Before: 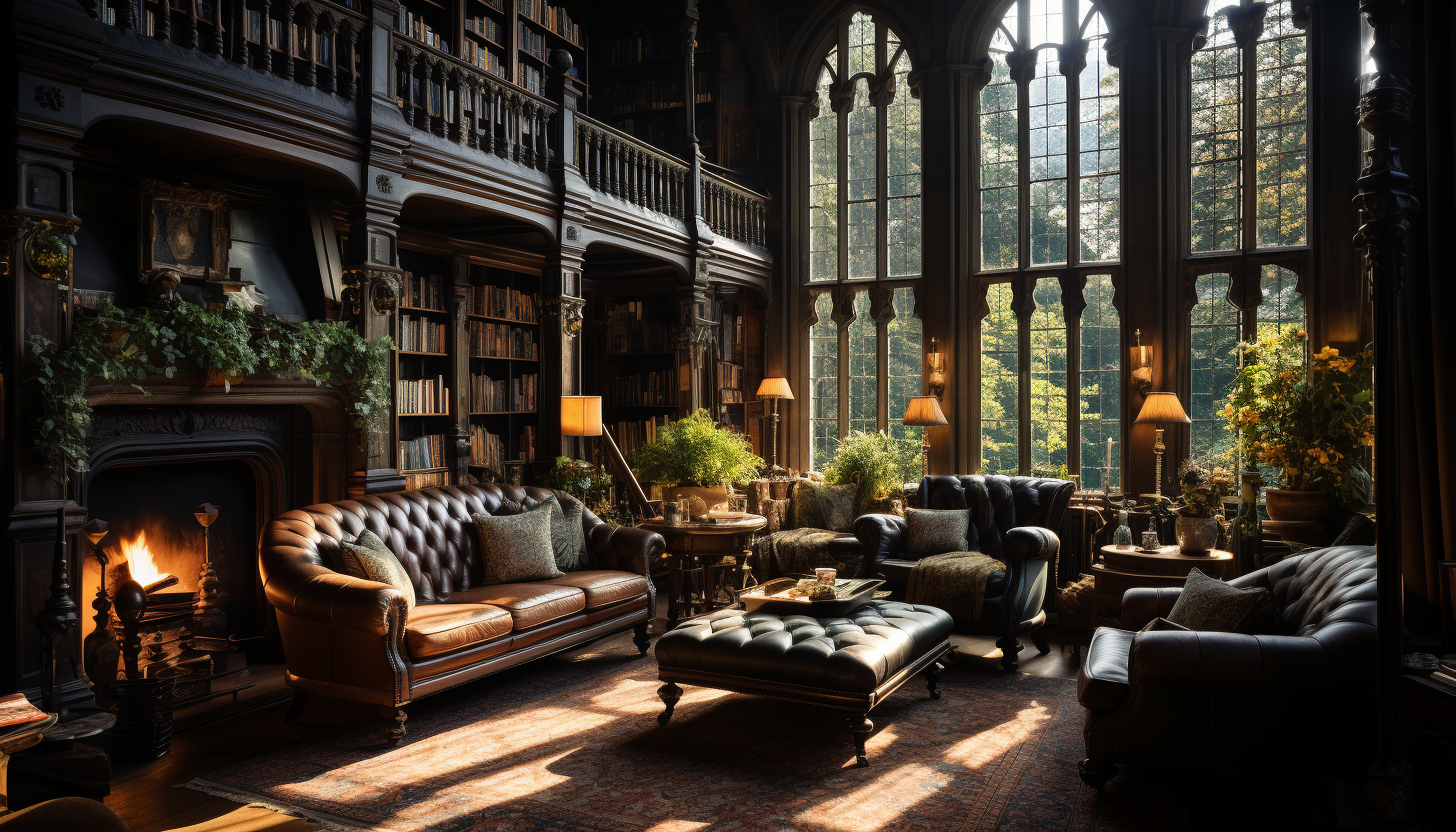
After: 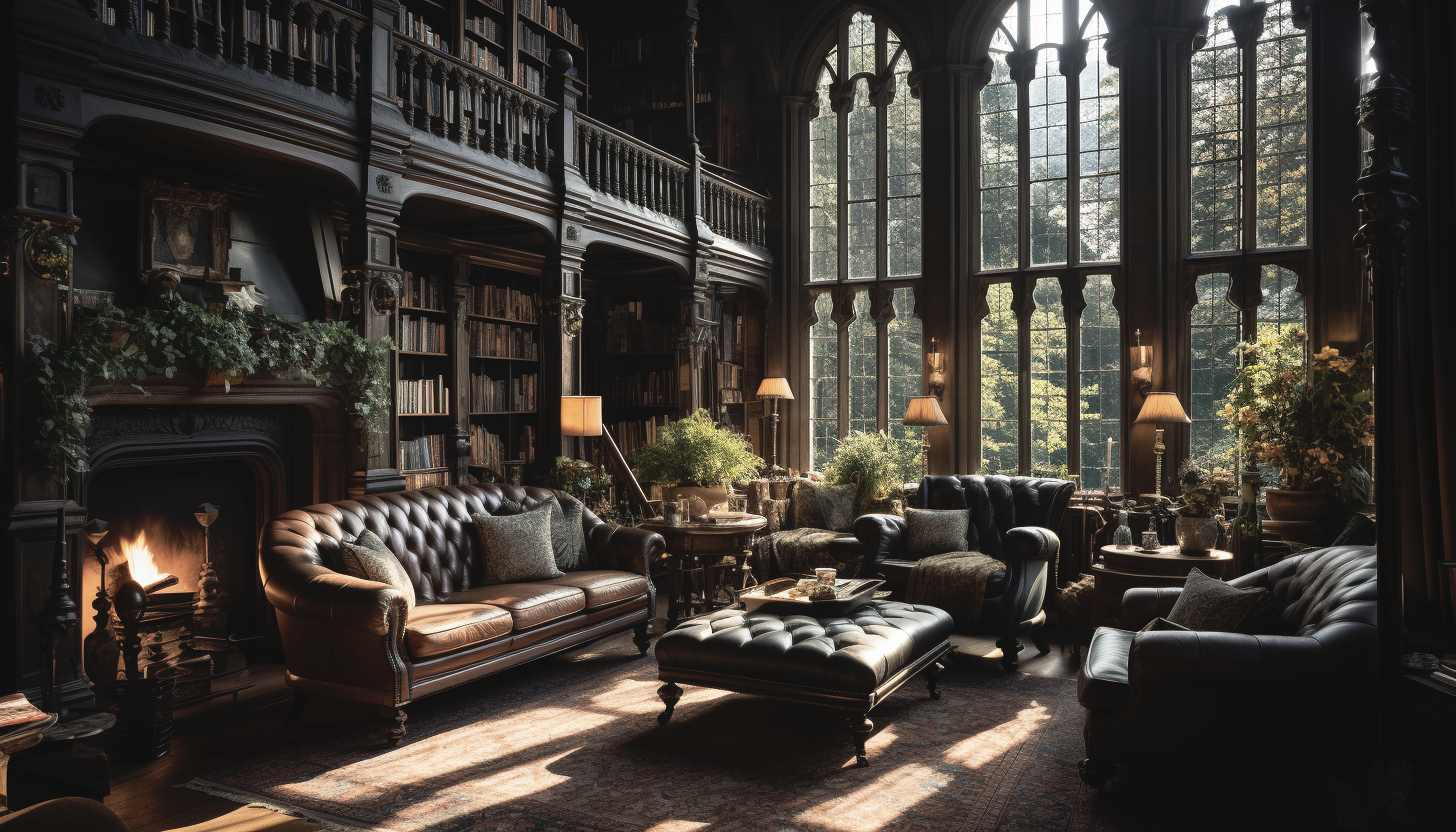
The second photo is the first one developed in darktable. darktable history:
contrast brightness saturation: contrast 0.105, saturation -0.356
tone curve: curves: ch0 [(0, 0.042) (0.129, 0.18) (0.501, 0.497) (1, 1)], preserve colors none
